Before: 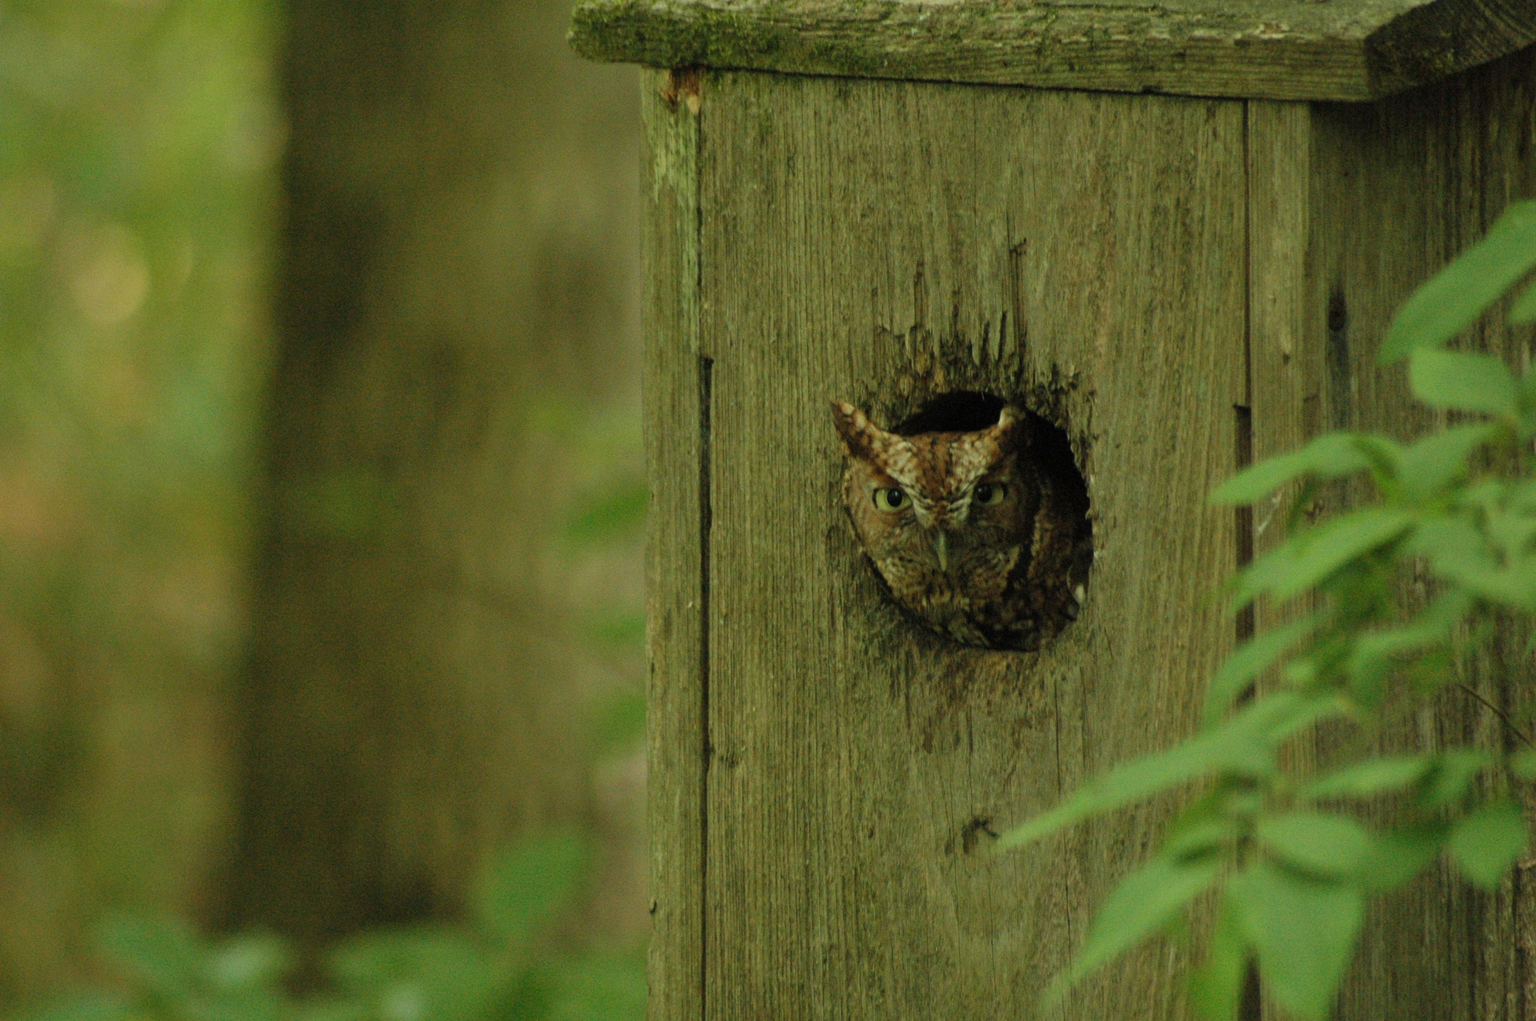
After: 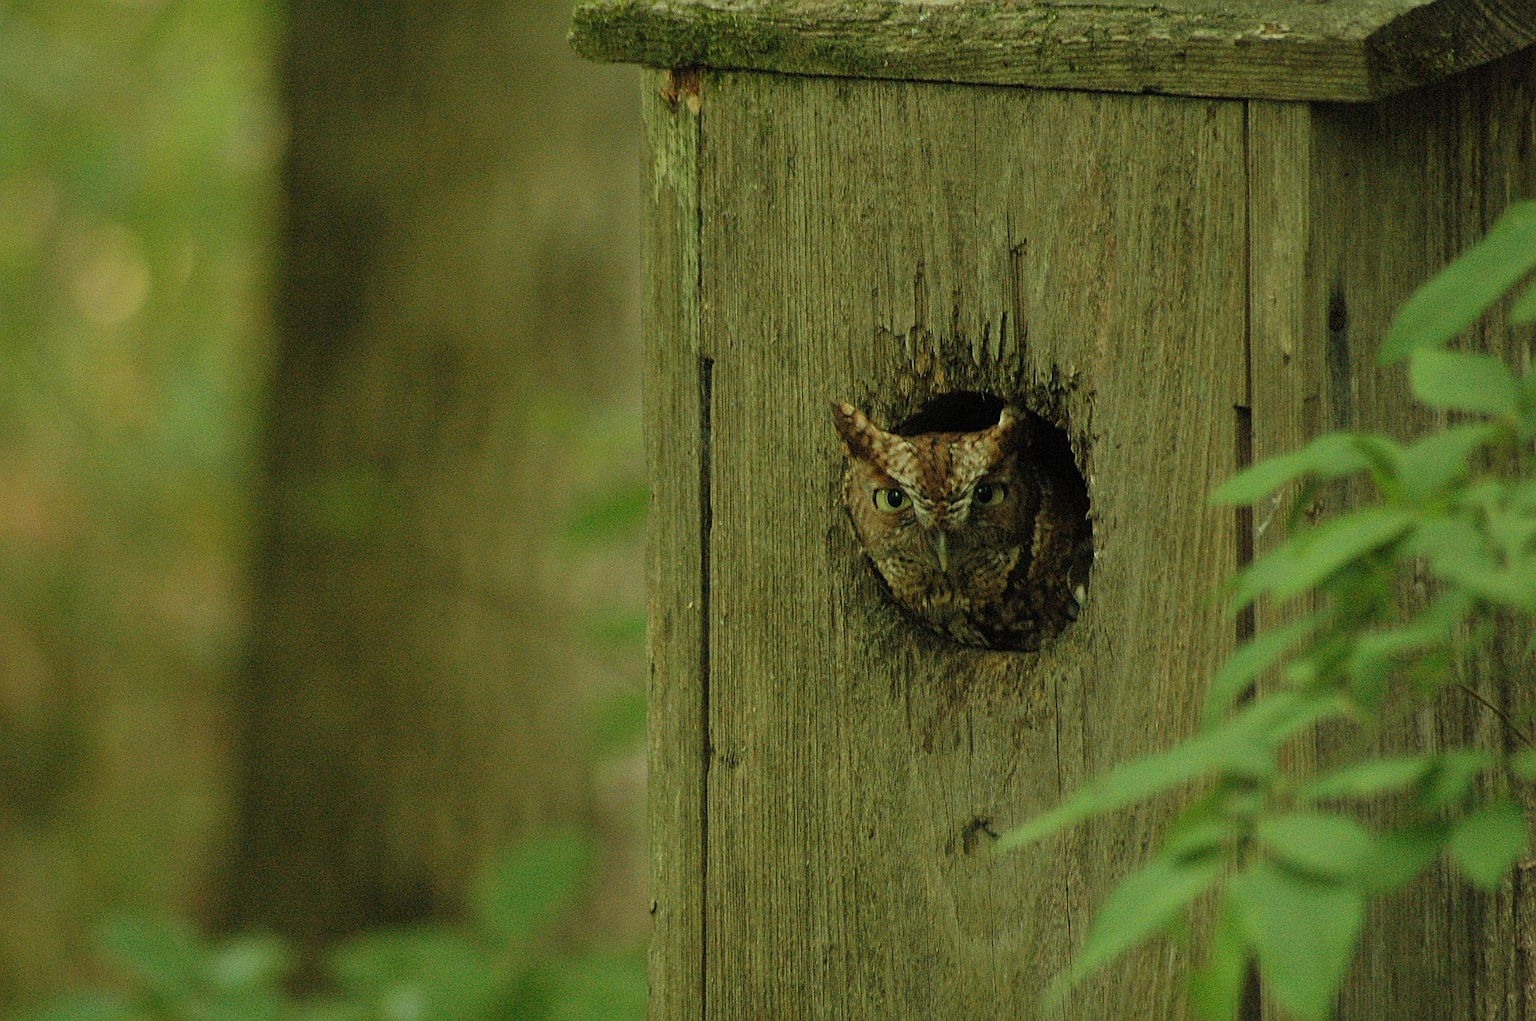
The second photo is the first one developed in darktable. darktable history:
sharpen: amount 1.982
